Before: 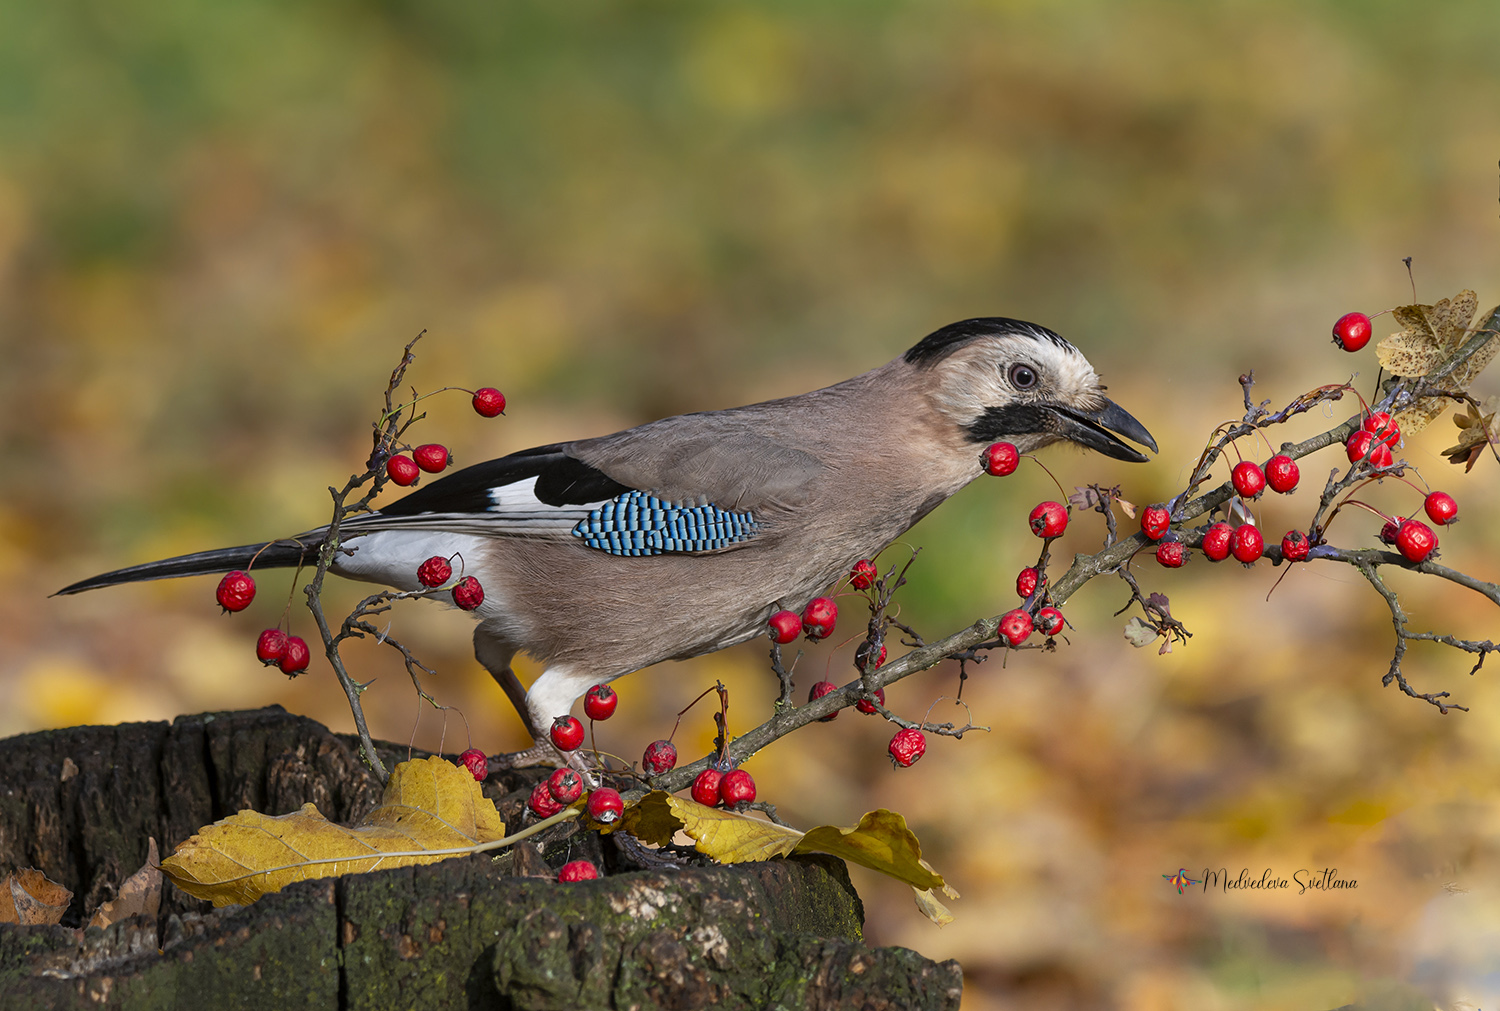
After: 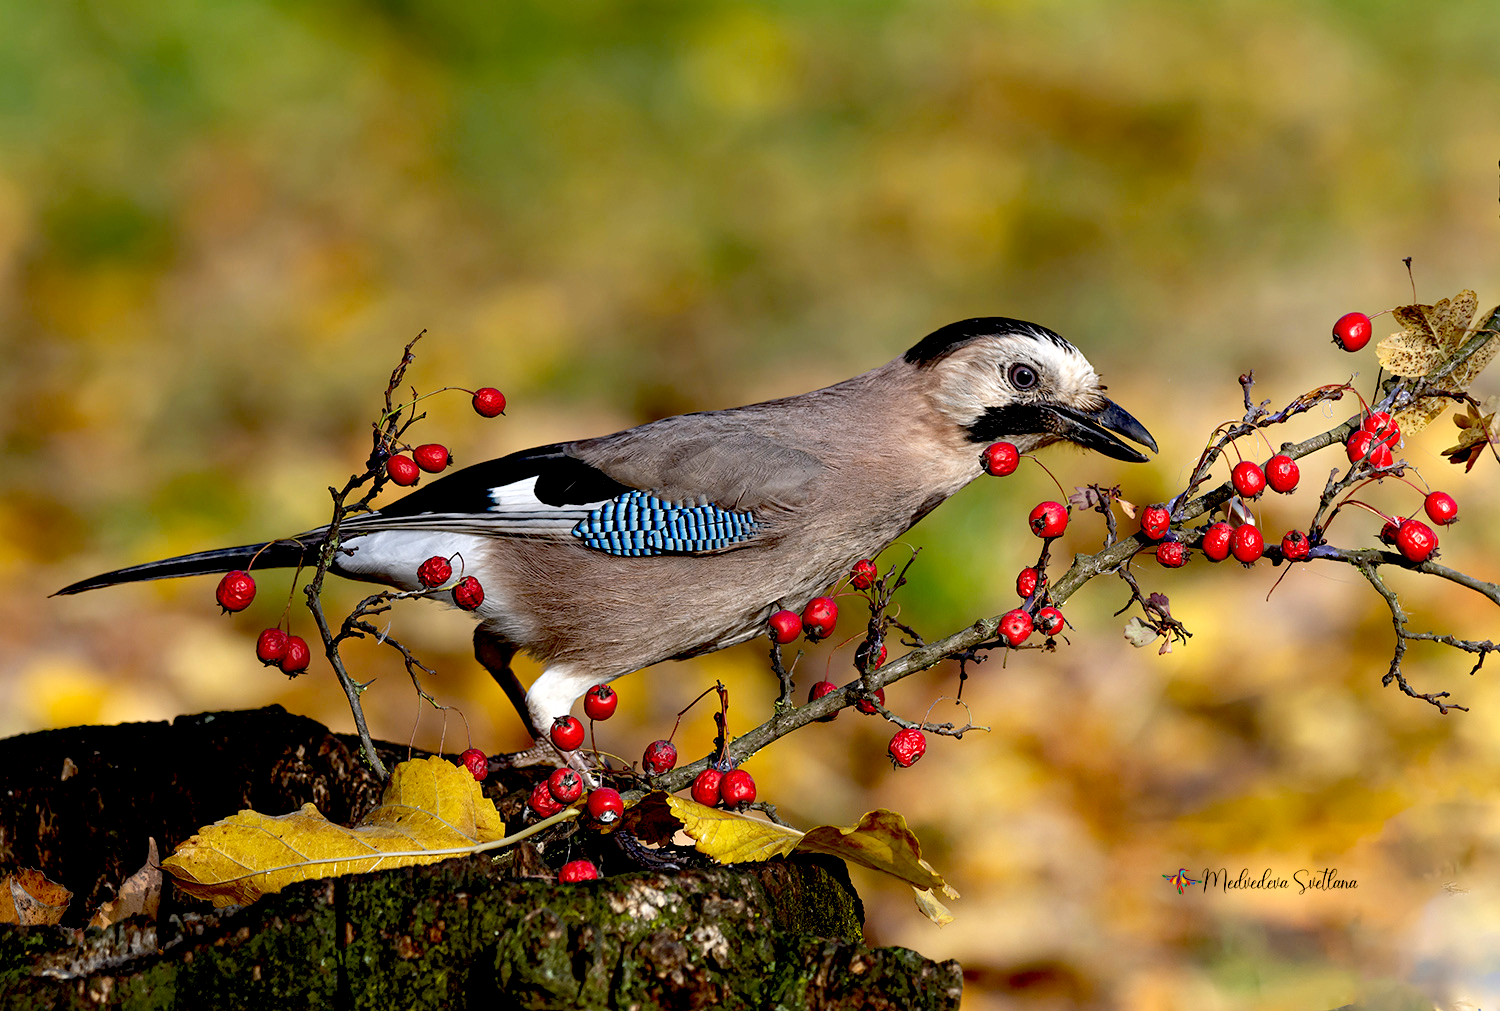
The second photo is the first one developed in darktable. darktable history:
exposure: black level correction 0.039, exposure 0.498 EV, compensate exposure bias true, compensate highlight preservation false
